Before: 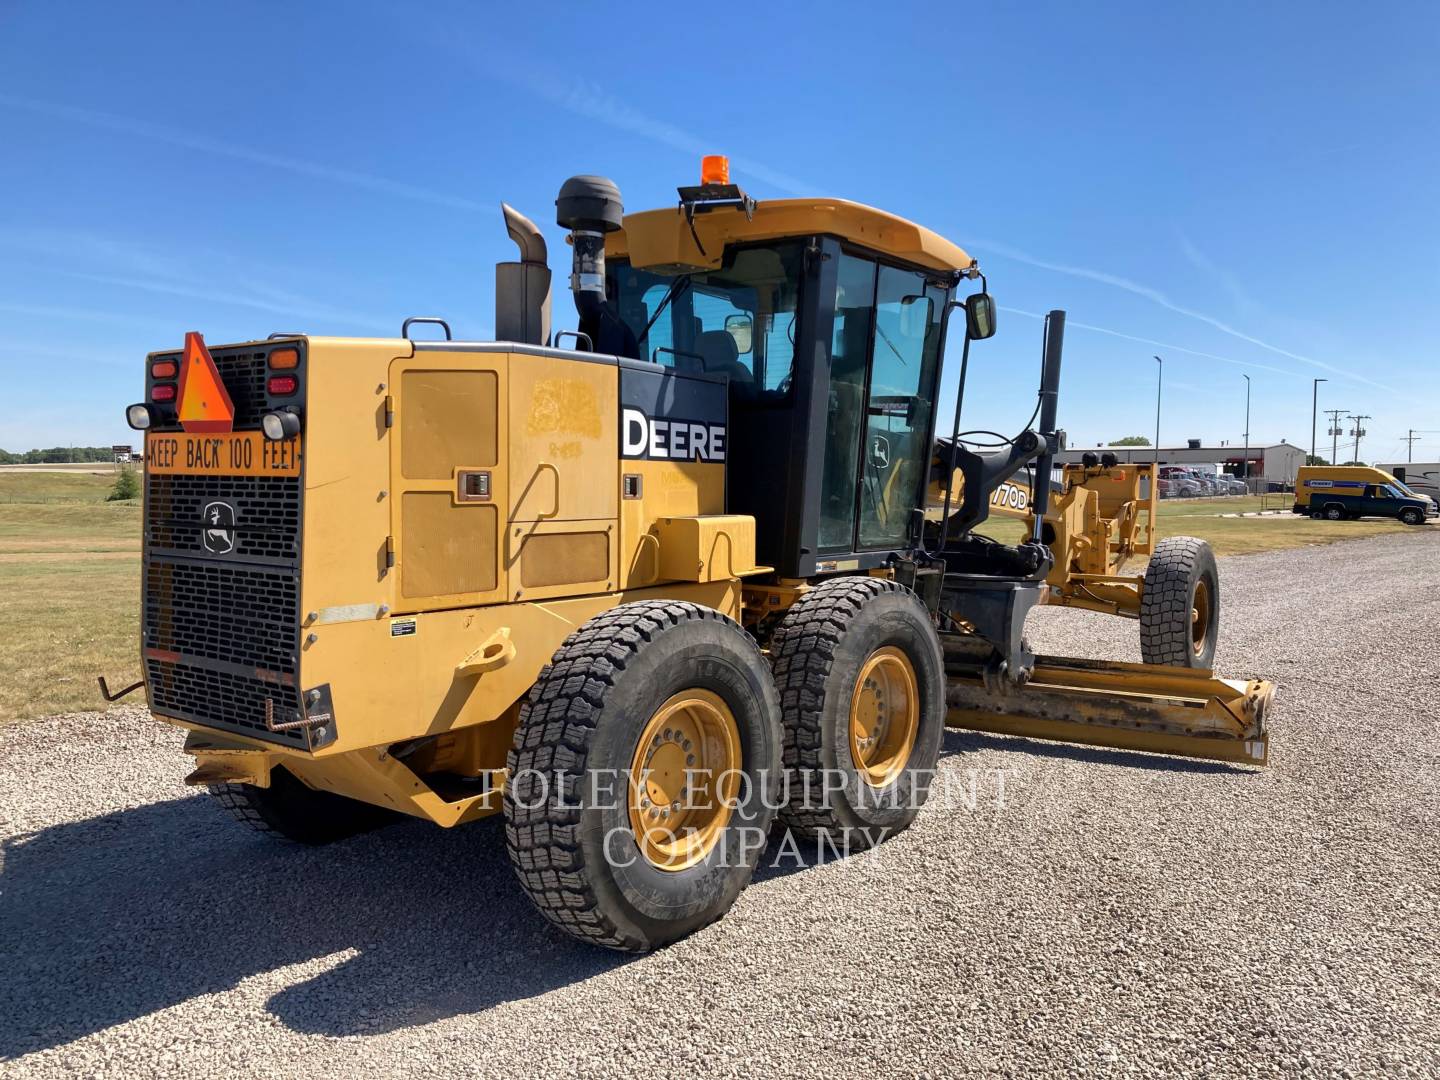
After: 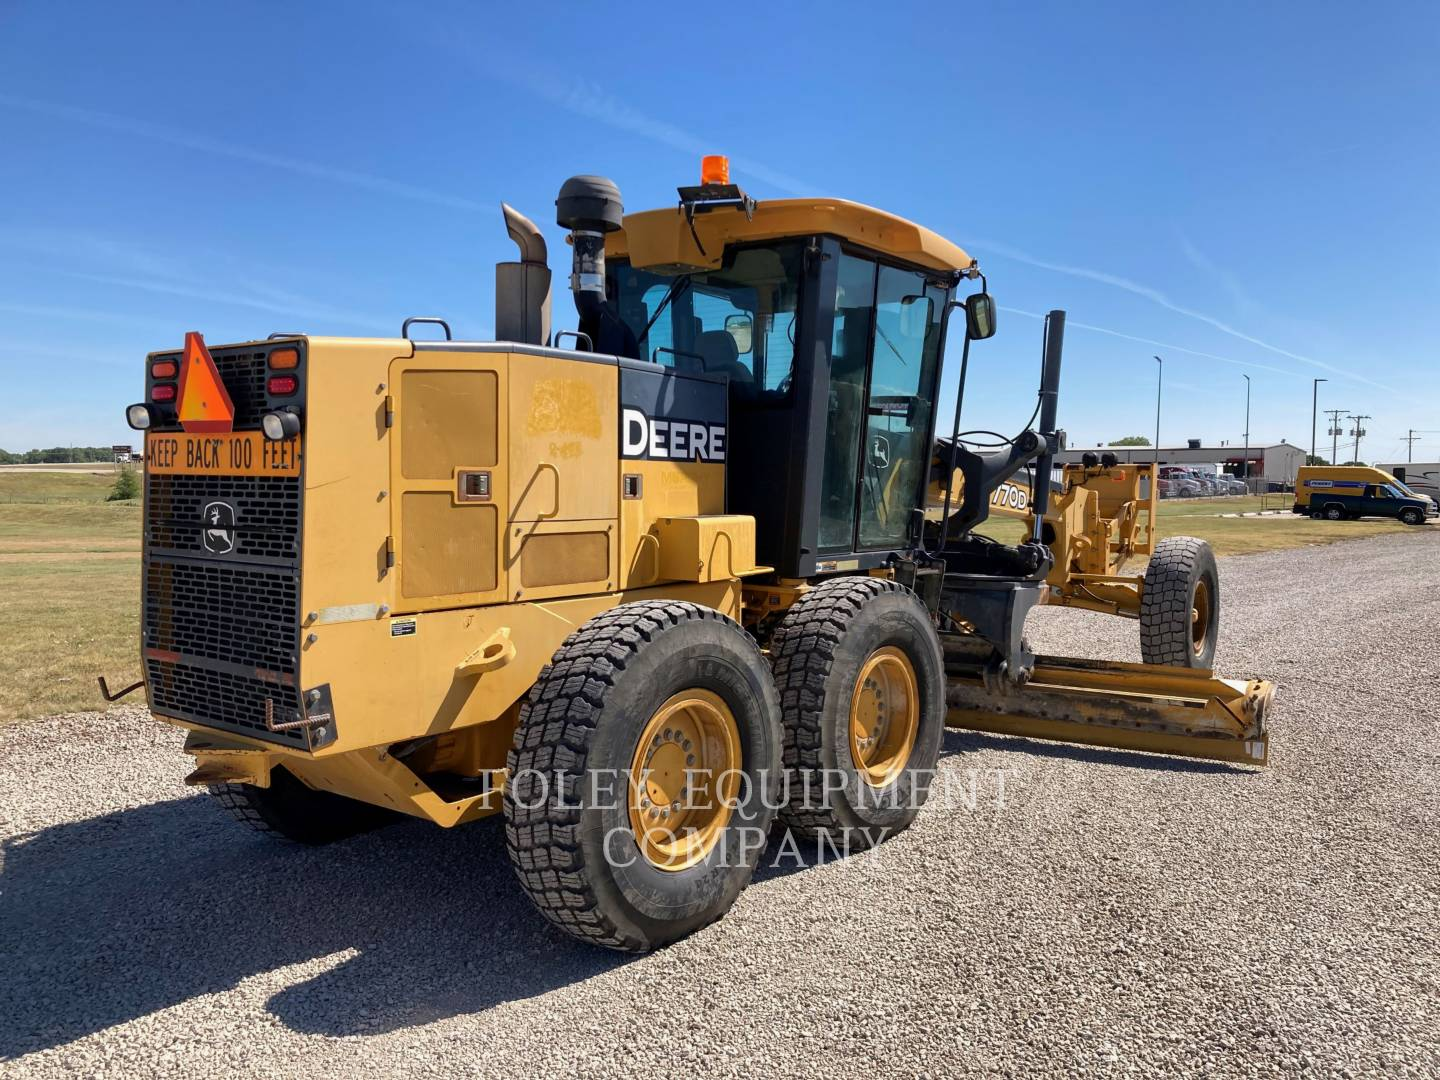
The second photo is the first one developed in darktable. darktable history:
exposure: exposure -0.067 EV, compensate highlight preservation false
